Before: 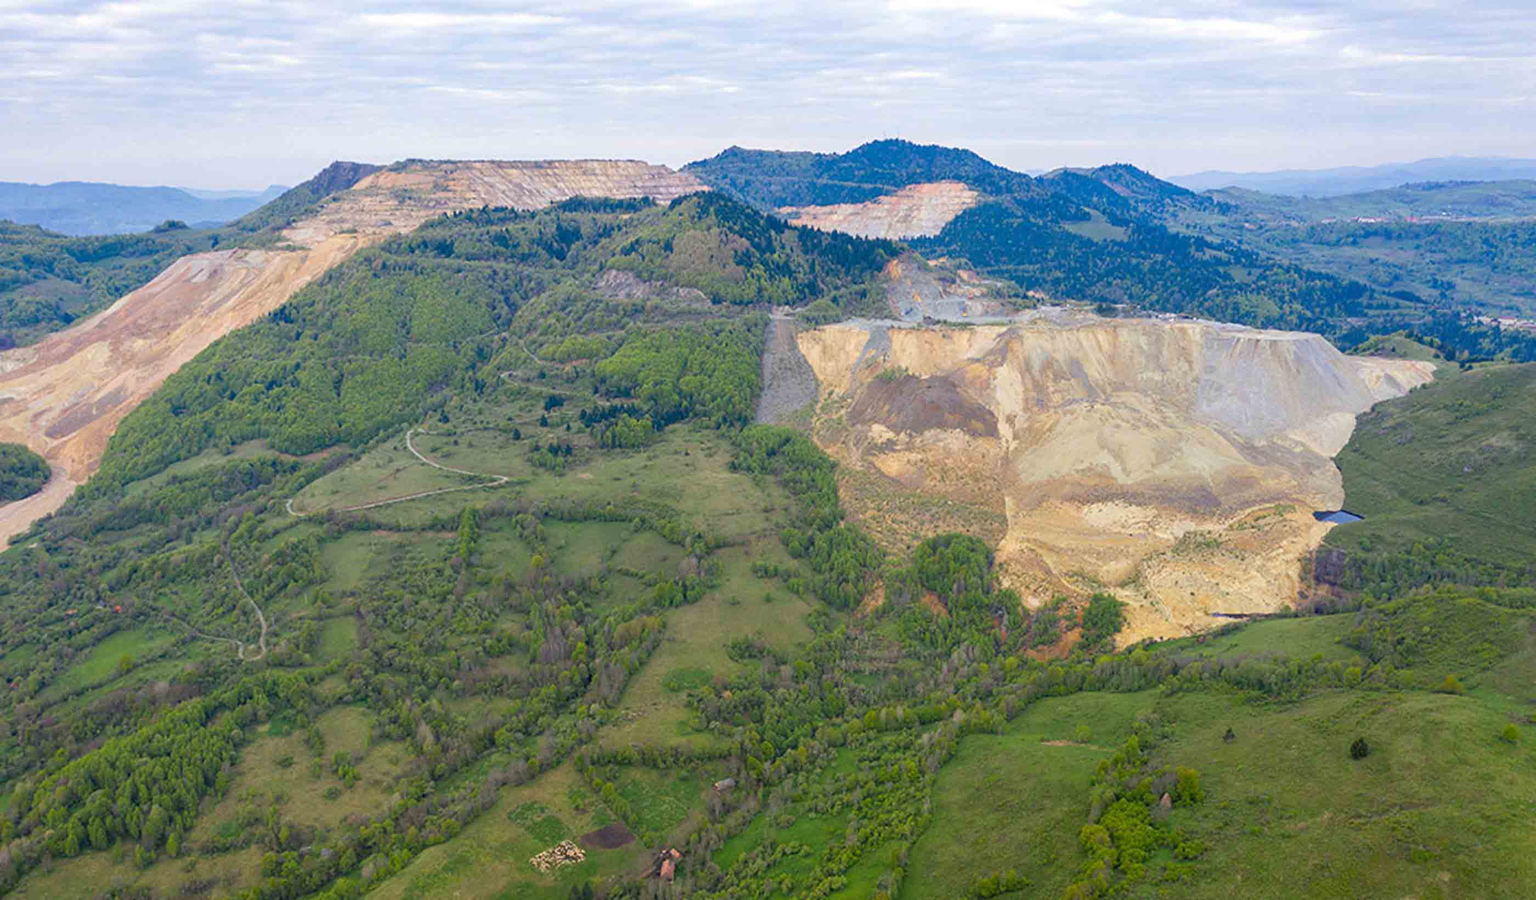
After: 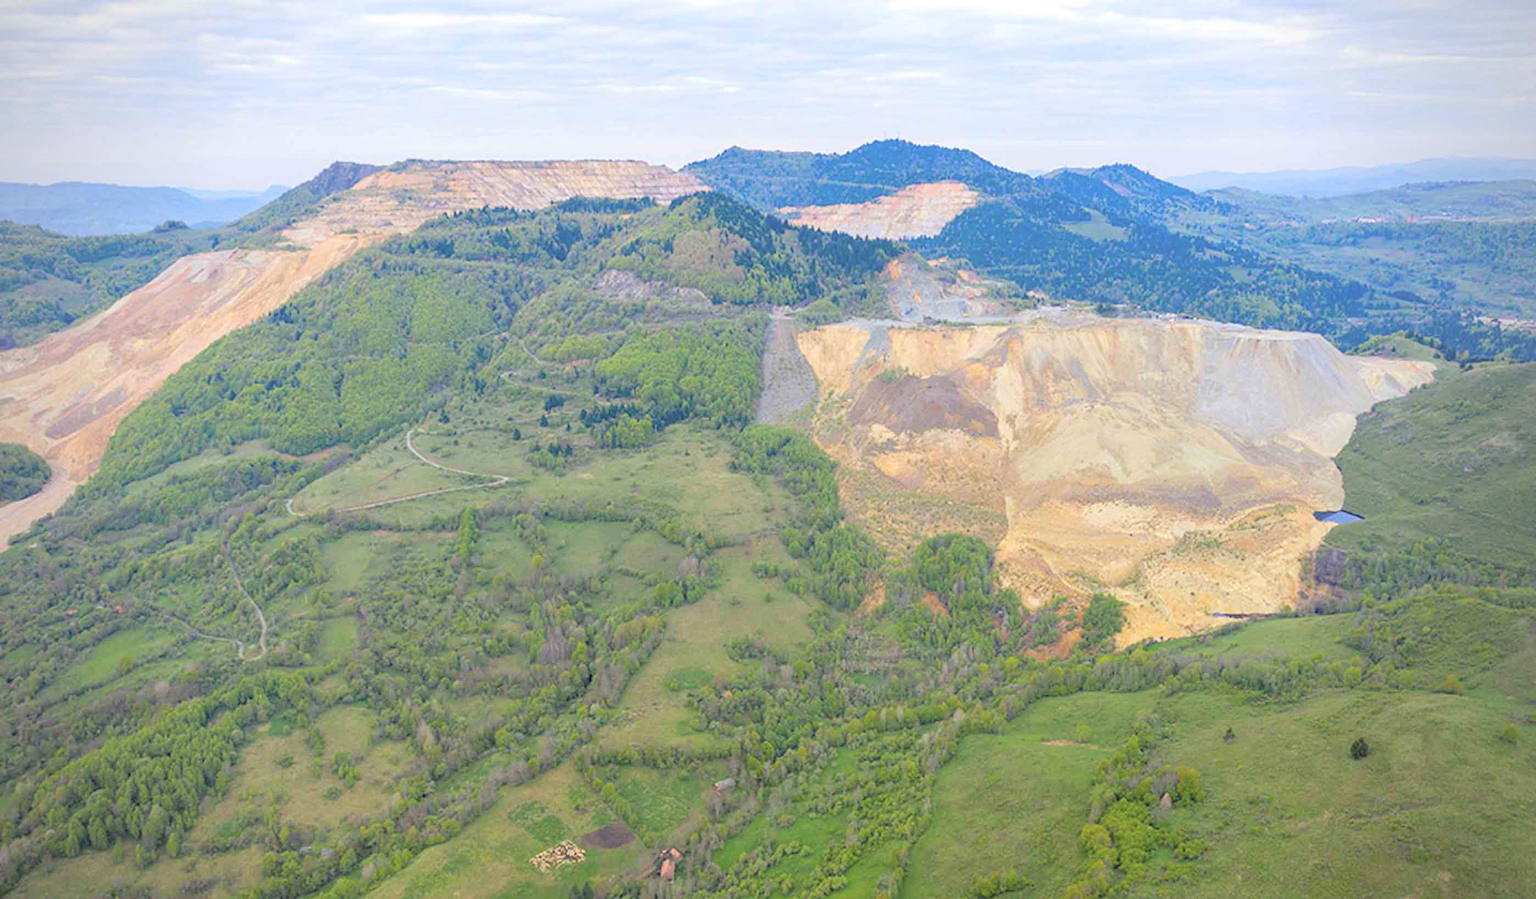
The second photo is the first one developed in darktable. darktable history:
contrast brightness saturation: brightness 0.28
vignetting: fall-off radius 60.92%
